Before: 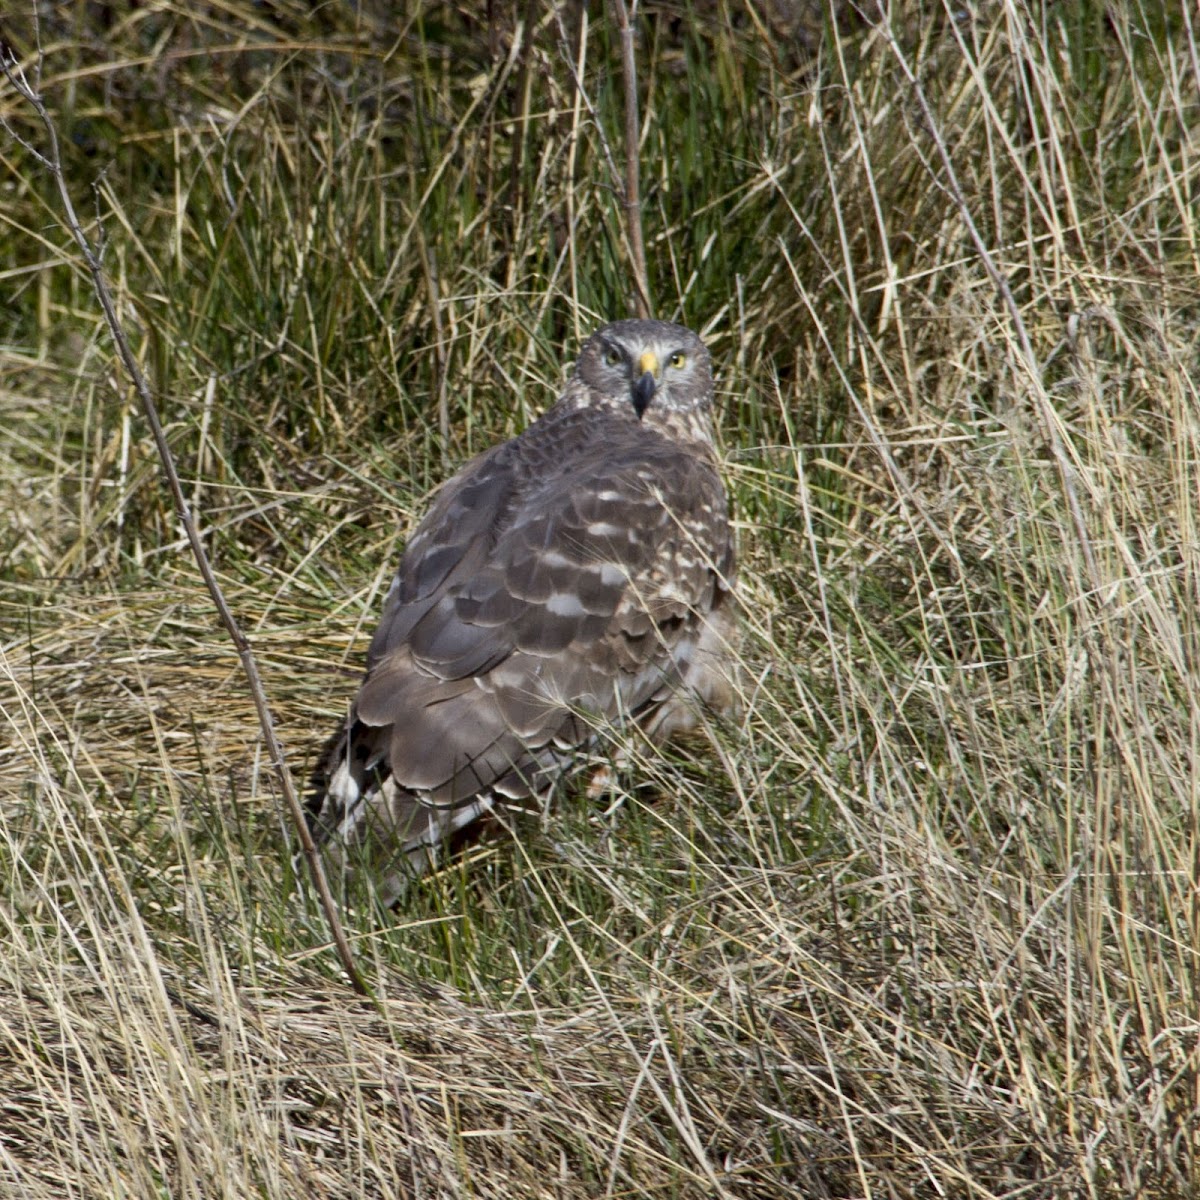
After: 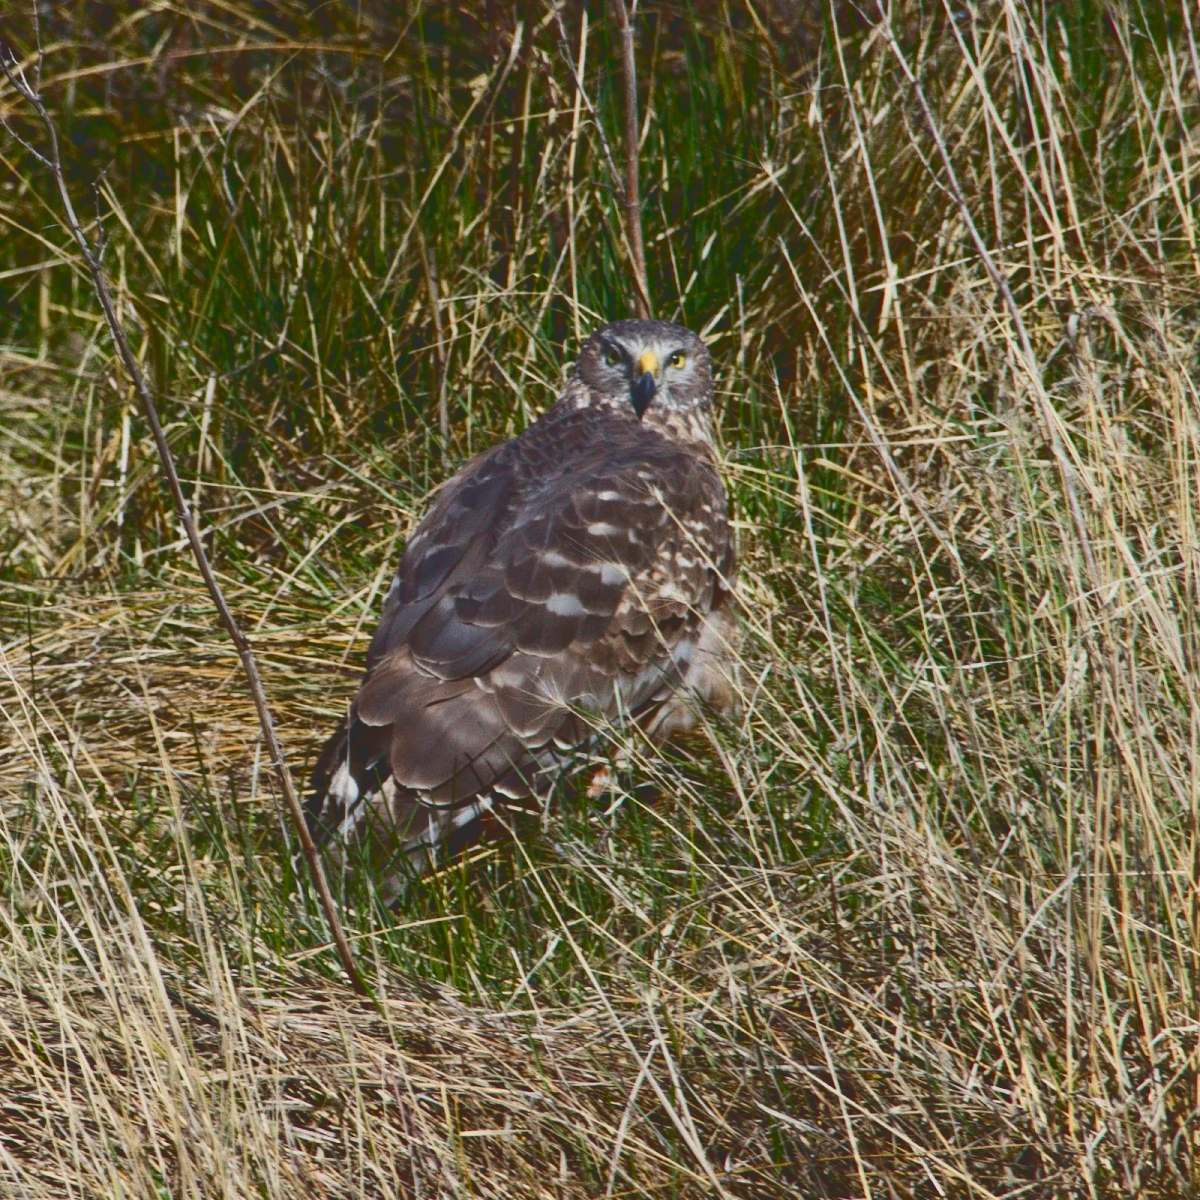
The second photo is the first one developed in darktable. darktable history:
contrast brightness saturation: contrast 0.24, brightness -0.24, saturation 0.14
tone curve: curves: ch0 [(0, 0.172) (1, 0.91)], color space Lab, independent channels, preserve colors none
